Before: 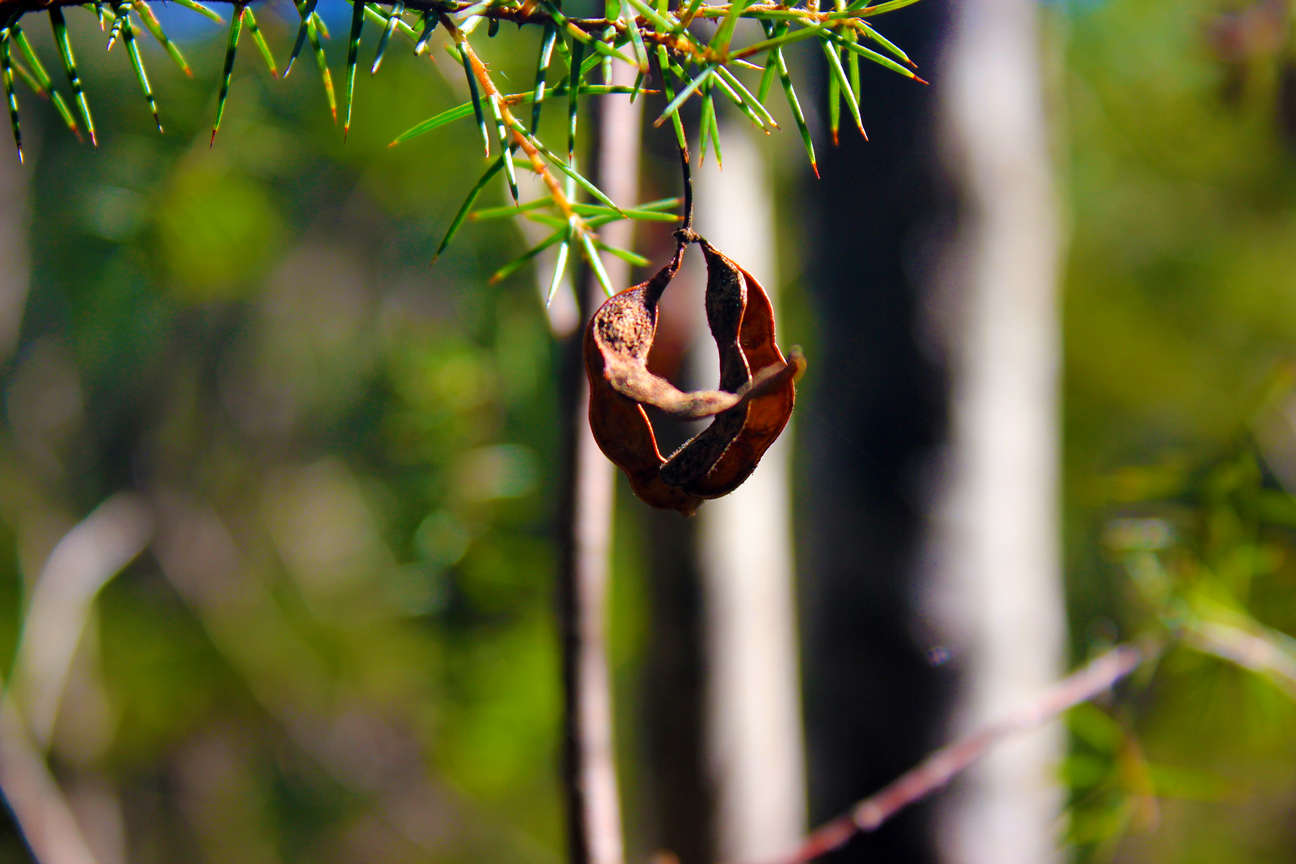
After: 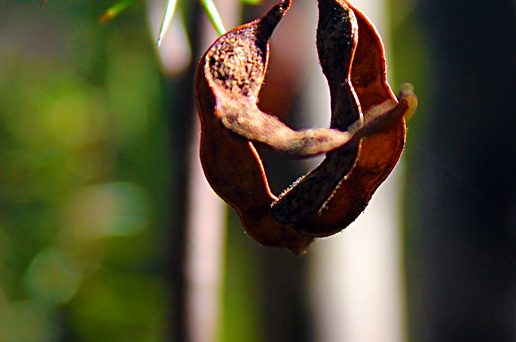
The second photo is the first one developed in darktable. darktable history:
crop: left 30.064%, top 30.392%, right 30.073%, bottom 30.005%
sharpen: on, module defaults
